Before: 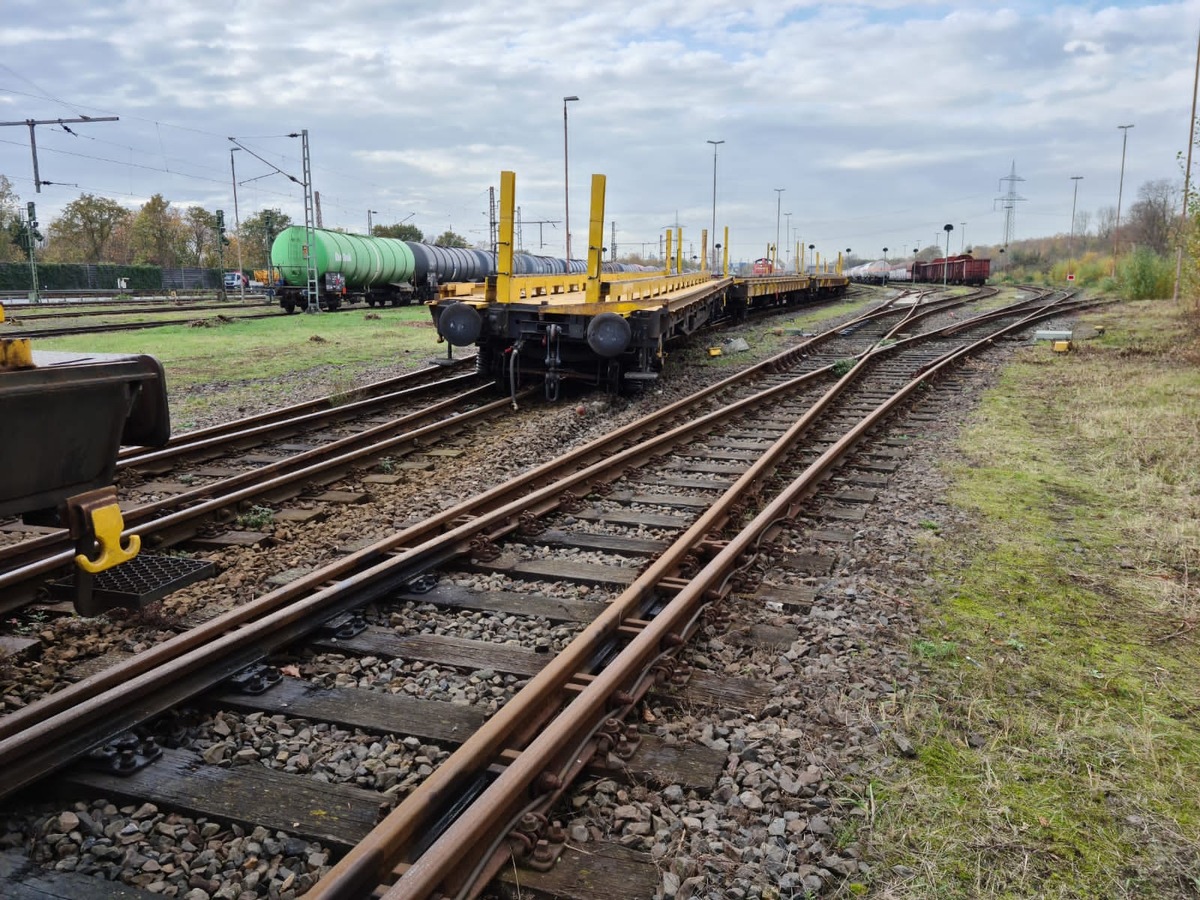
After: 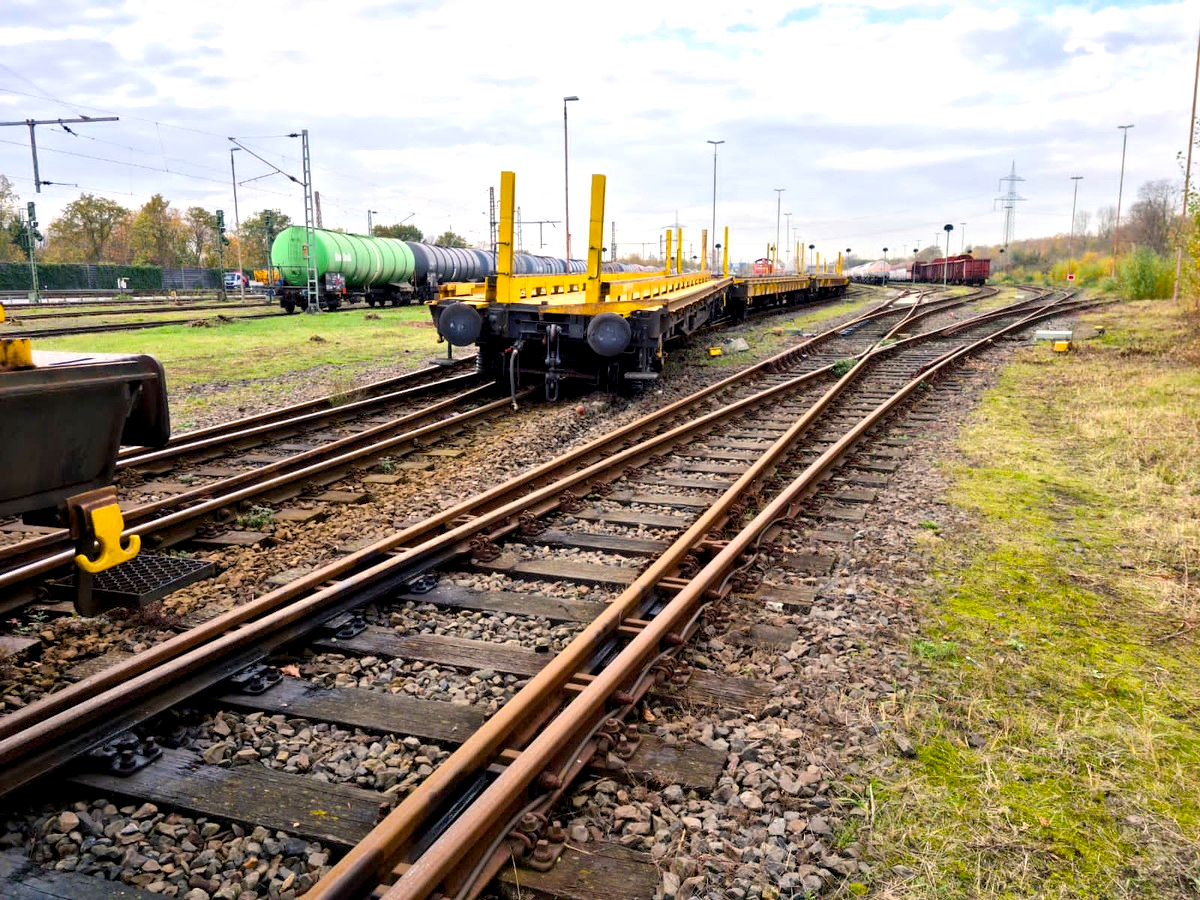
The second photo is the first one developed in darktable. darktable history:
color balance rgb: highlights gain › chroma 2.854%, highlights gain › hue 61.37°, global offset › luminance -0.86%, perceptual saturation grading › global saturation 25.185%, global vibrance 20%
exposure: black level correction 0, exposure 0.703 EV, compensate highlight preservation false
